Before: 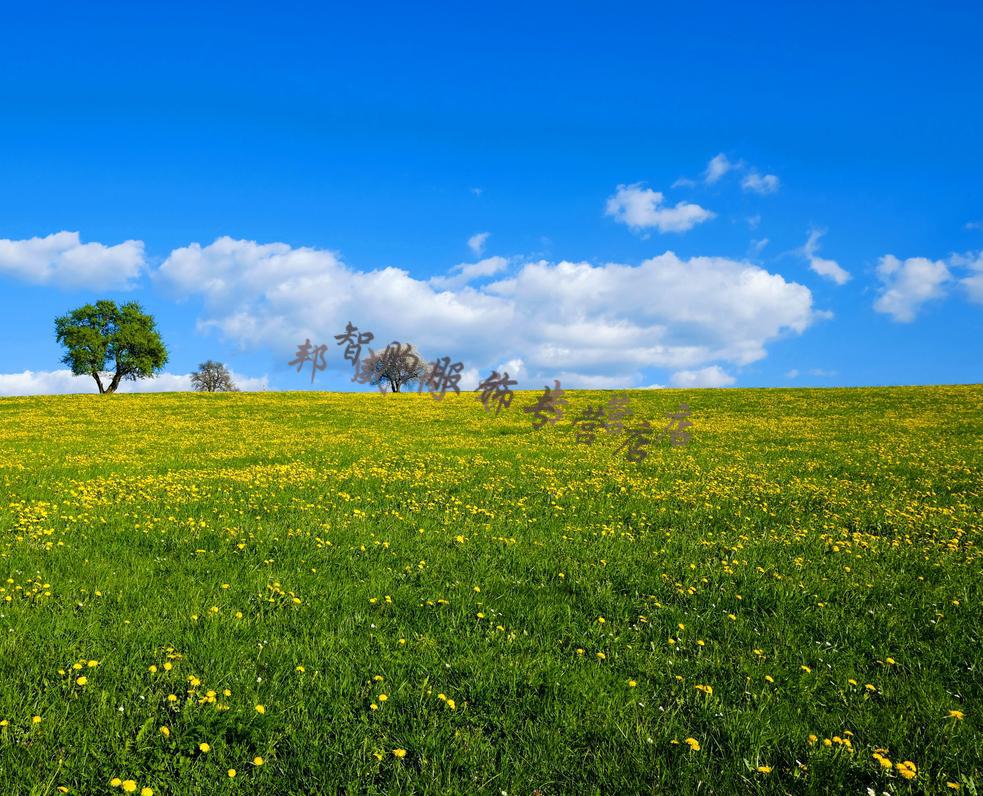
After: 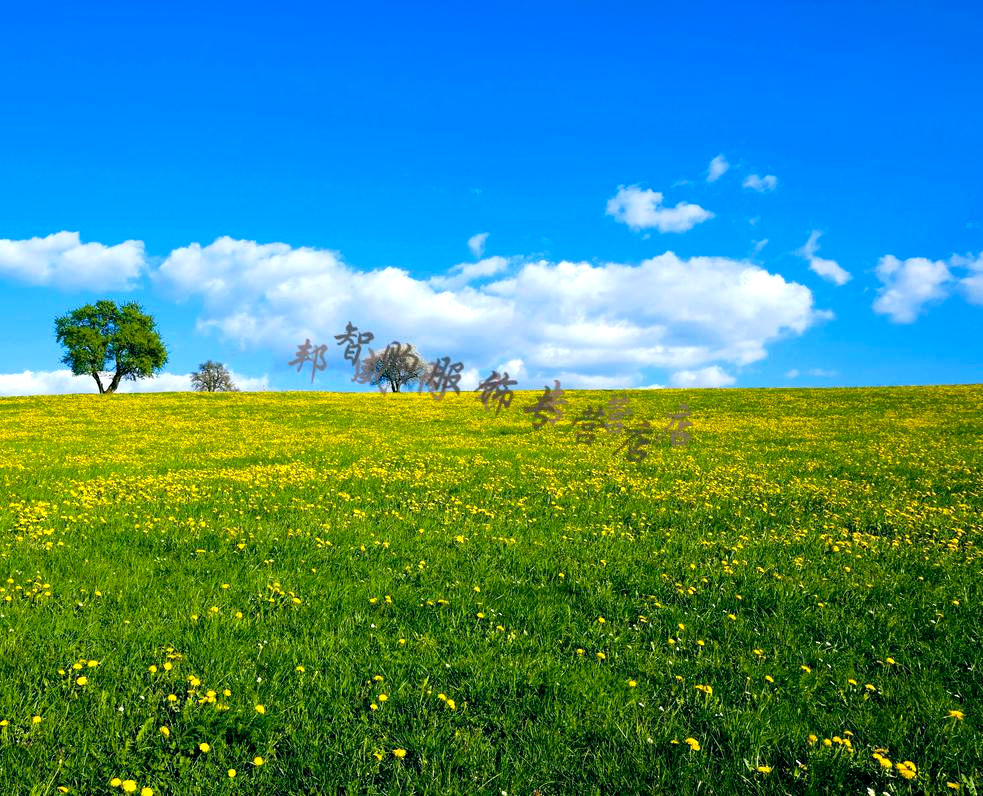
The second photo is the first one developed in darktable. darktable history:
color balance rgb: shadows lift › chroma 0.759%, shadows lift › hue 112.25°, global offset › luminance -0.349%, global offset › chroma 0.117%, global offset › hue 163.45°, perceptual saturation grading › global saturation -1.055%, perceptual brilliance grading › global brilliance 10.938%, global vibrance 20%
